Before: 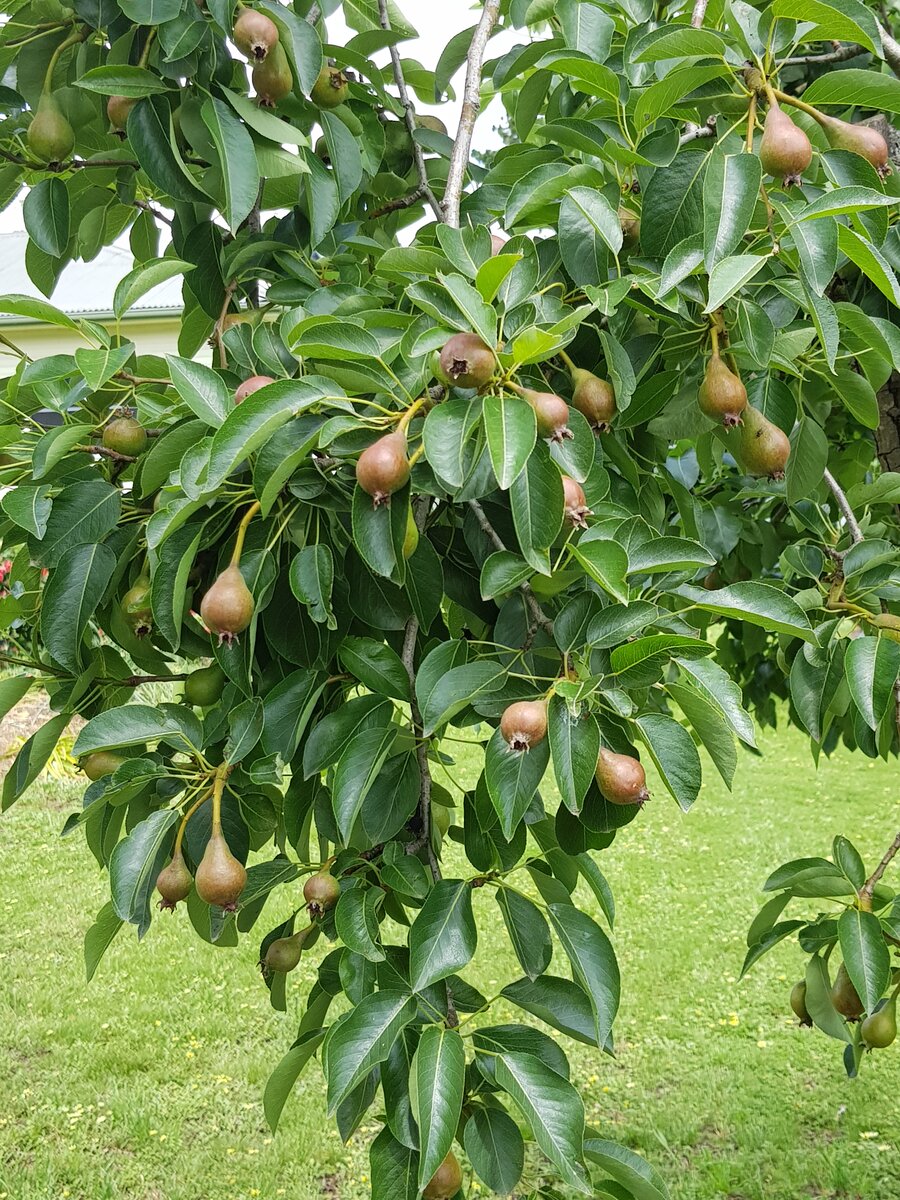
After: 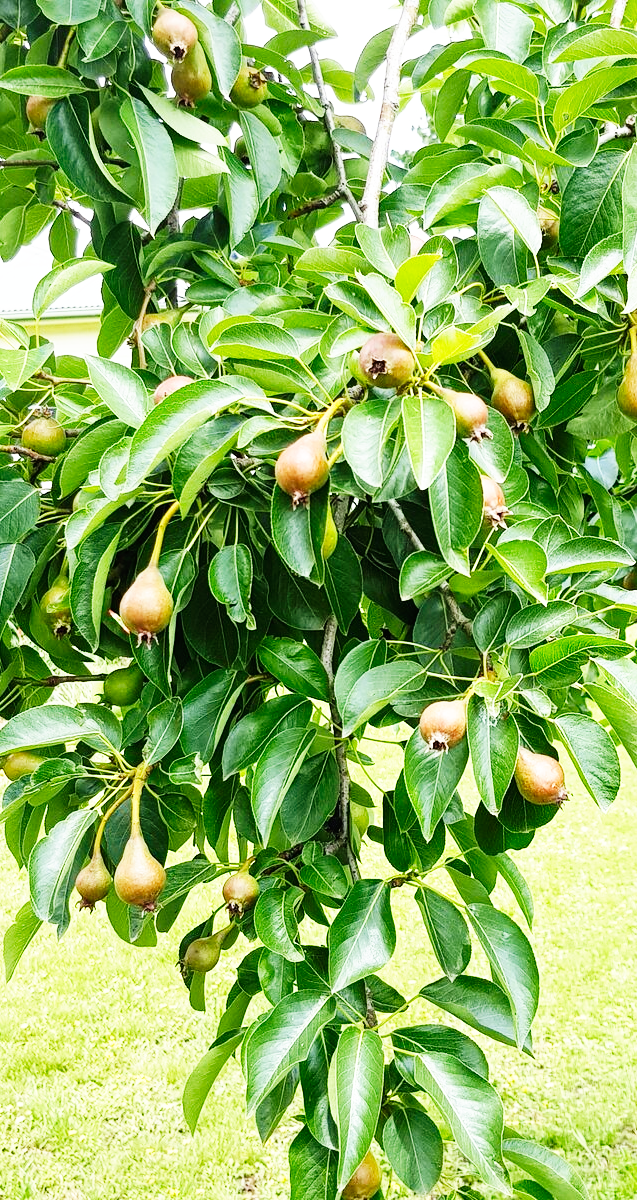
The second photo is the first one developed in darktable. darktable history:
base curve: curves: ch0 [(0, 0) (0.007, 0.004) (0.027, 0.03) (0.046, 0.07) (0.207, 0.54) (0.442, 0.872) (0.673, 0.972) (1, 1)], preserve colors none
crop and rotate: left 9.061%, right 20.142%
